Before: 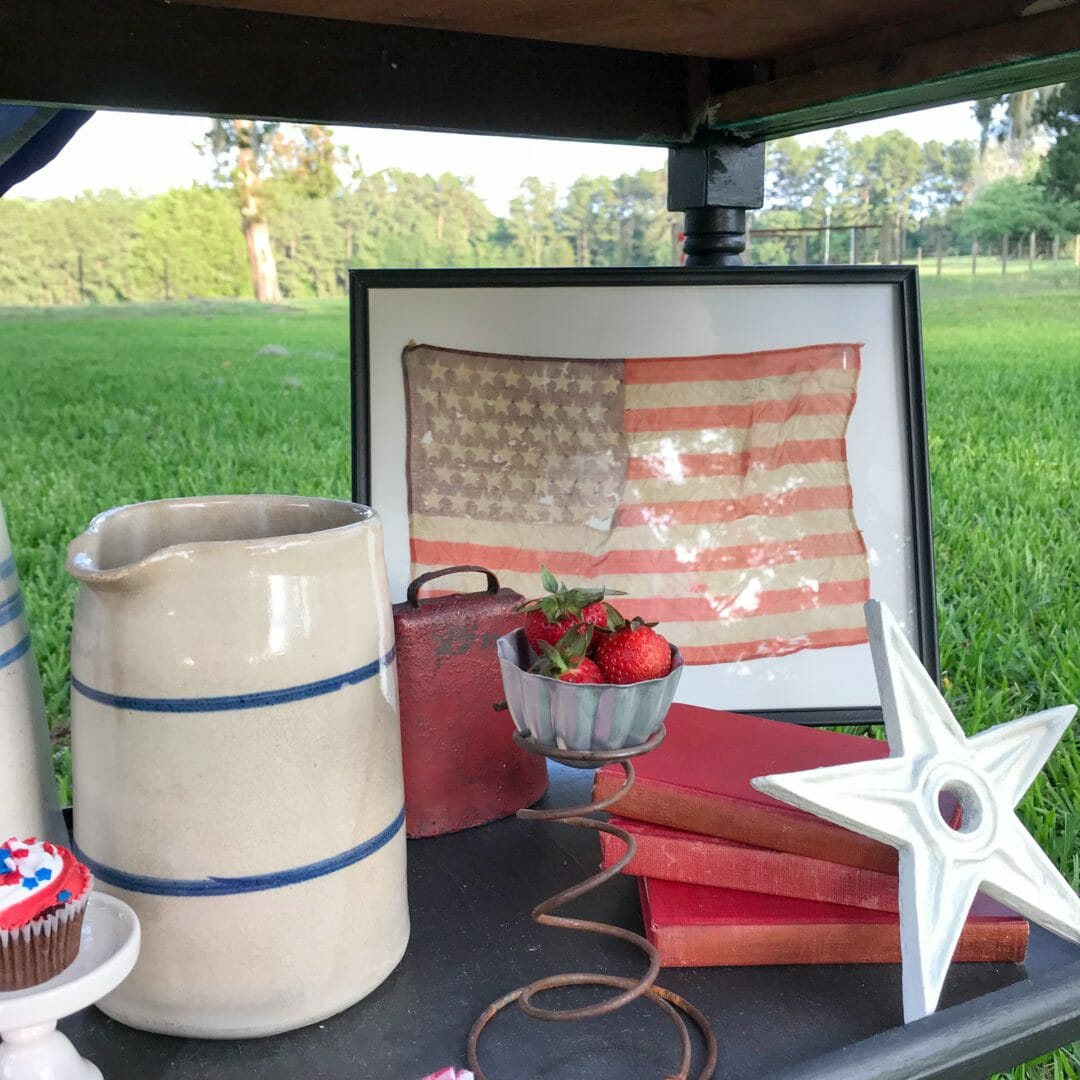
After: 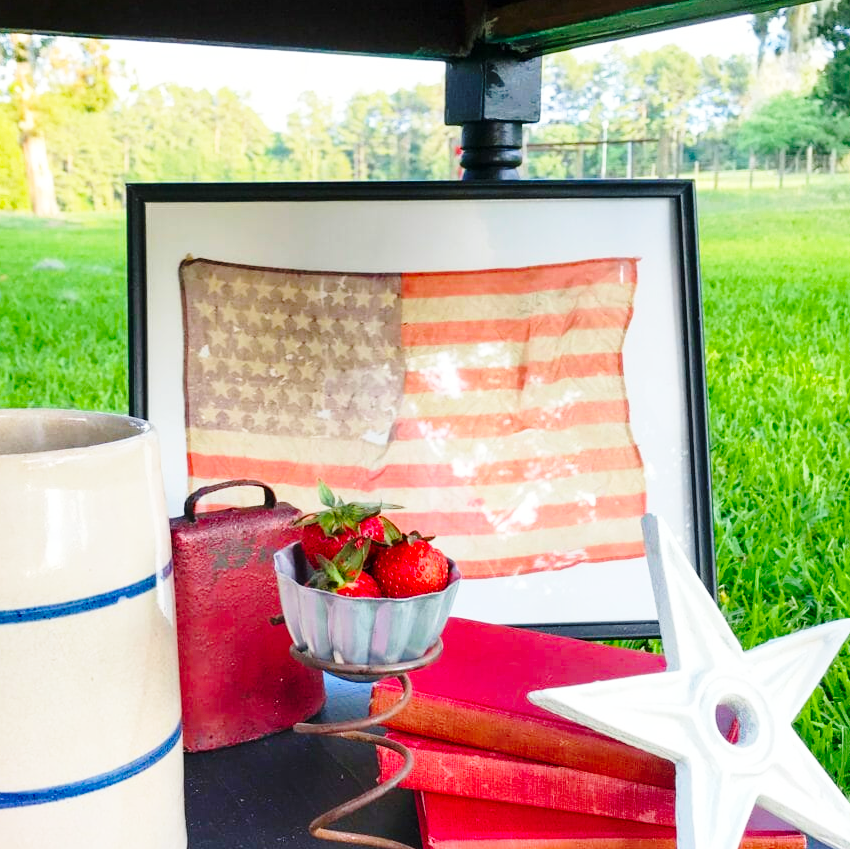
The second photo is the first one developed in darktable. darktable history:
crop and rotate: left 20.781%, top 7.982%, right 0.446%, bottom 13.336%
color balance rgb: perceptual saturation grading › global saturation 30.88%, global vibrance 24.005%
base curve: curves: ch0 [(0, 0) (0.028, 0.03) (0.121, 0.232) (0.46, 0.748) (0.859, 0.968) (1, 1)], preserve colors none
